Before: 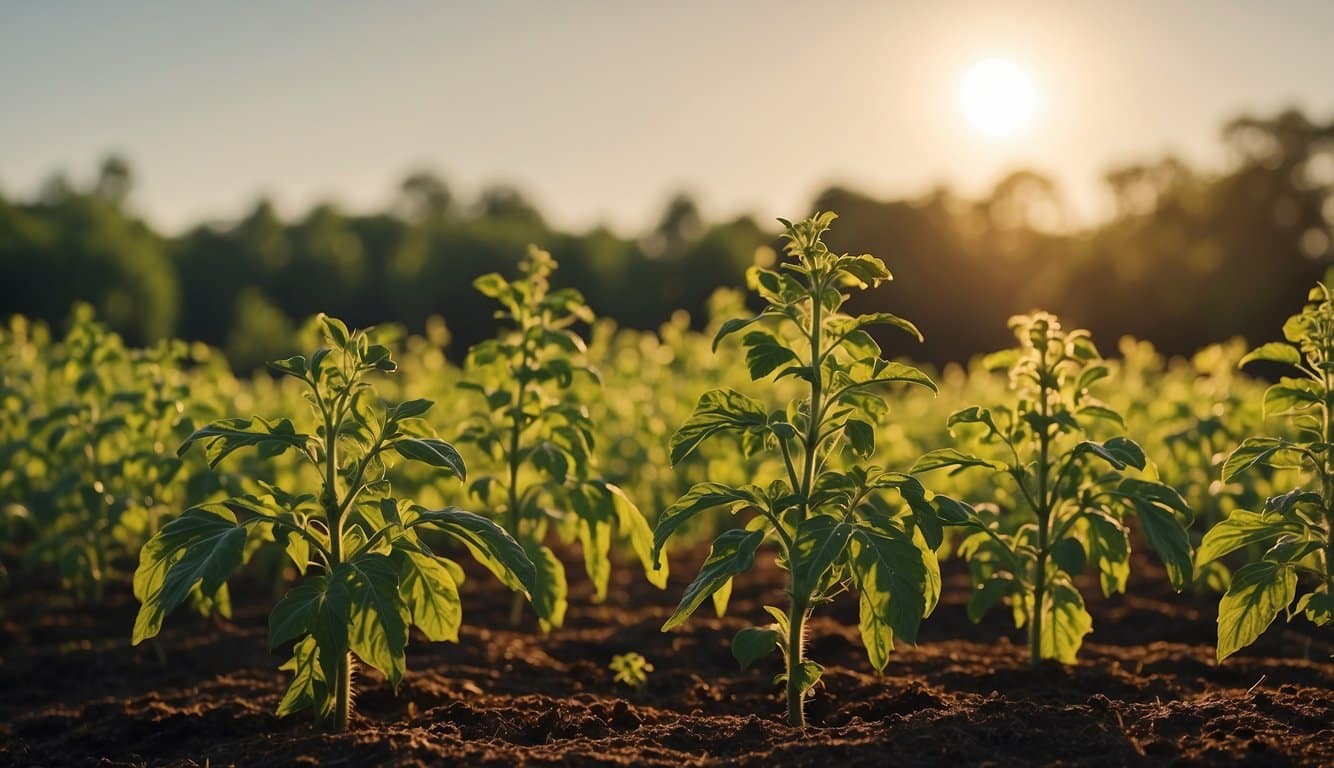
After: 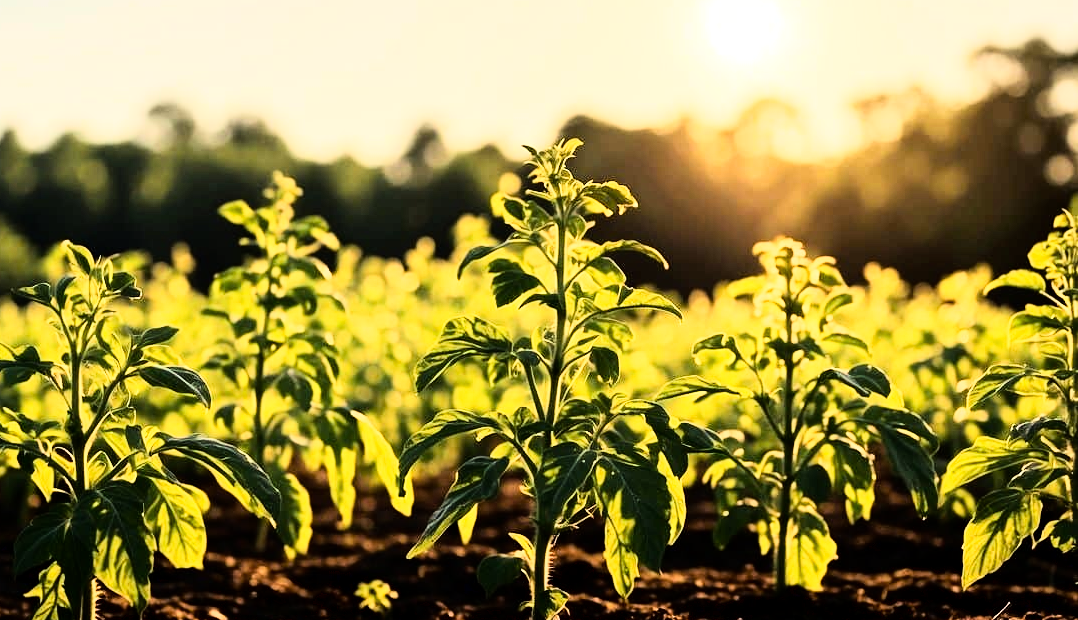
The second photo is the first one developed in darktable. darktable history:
exposure: black level correction 0.007, exposure 0.159 EV, compensate highlight preservation false
rgb curve: curves: ch0 [(0, 0) (0.21, 0.15) (0.24, 0.21) (0.5, 0.75) (0.75, 0.96) (0.89, 0.99) (1, 1)]; ch1 [(0, 0.02) (0.21, 0.13) (0.25, 0.2) (0.5, 0.67) (0.75, 0.9) (0.89, 0.97) (1, 1)]; ch2 [(0, 0.02) (0.21, 0.13) (0.25, 0.2) (0.5, 0.67) (0.75, 0.9) (0.89, 0.97) (1, 1)], compensate middle gray true
crop: left 19.159%, top 9.58%, bottom 9.58%
